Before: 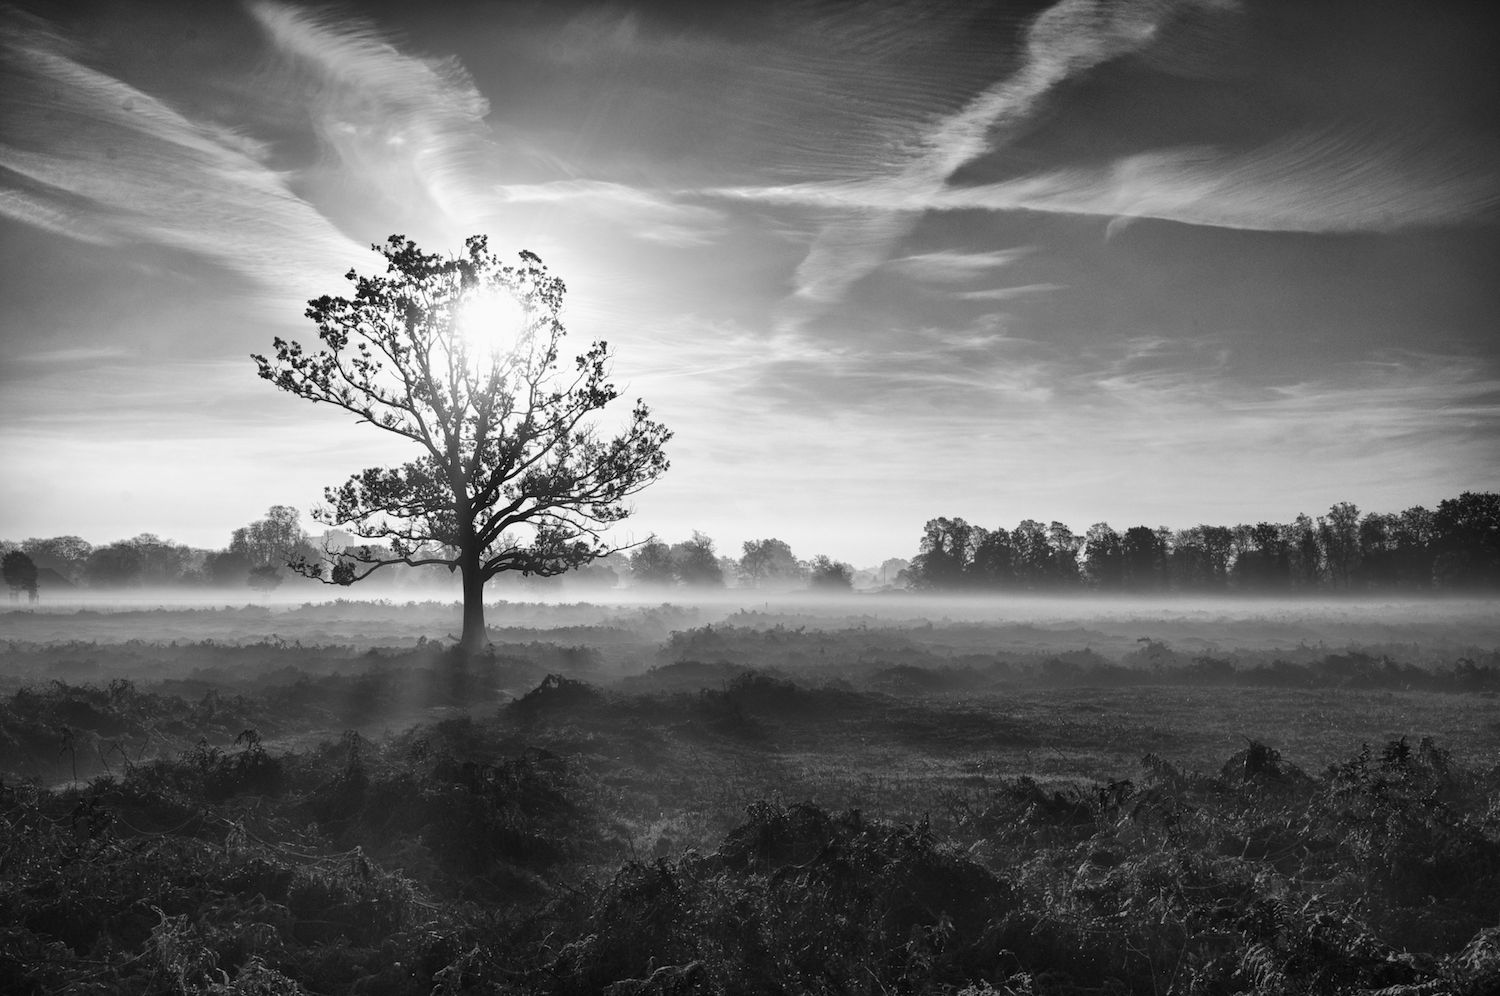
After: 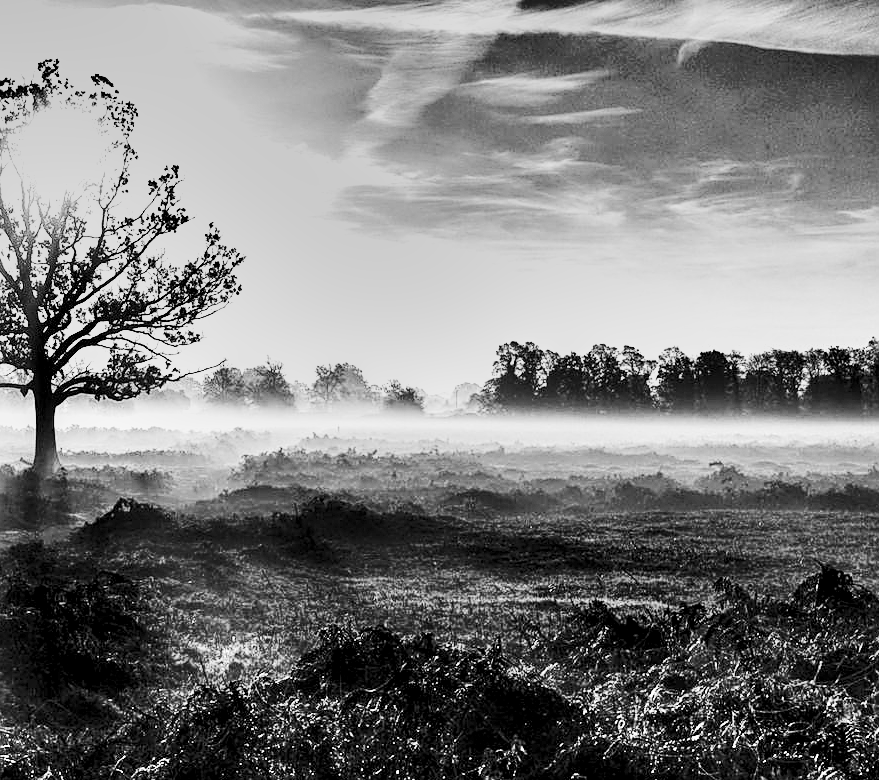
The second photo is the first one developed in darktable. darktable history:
sharpen: on, module defaults
exposure: black level correction 0, exposure 1.278 EV, compensate exposure bias true, compensate highlight preservation false
local contrast: highlights 107%, shadows 102%, detail 201%, midtone range 0.2
crop and rotate: left 28.621%, top 17.856%, right 12.769%, bottom 3.737%
shadows and highlights: shadows 81.51, white point adjustment -9.21, highlights -61.3, soften with gaussian
contrast brightness saturation: contrast 0.315, brightness -0.078, saturation 0.172
filmic rgb: middle gray luminance 21.85%, black relative exposure -14.09 EV, white relative exposure 2.95 EV, target black luminance 0%, hardness 8.84, latitude 59.89%, contrast 1.208, highlights saturation mix 3.86%, shadows ↔ highlights balance 42.39%, preserve chrominance no, color science v5 (2021), contrast in shadows safe, contrast in highlights safe
